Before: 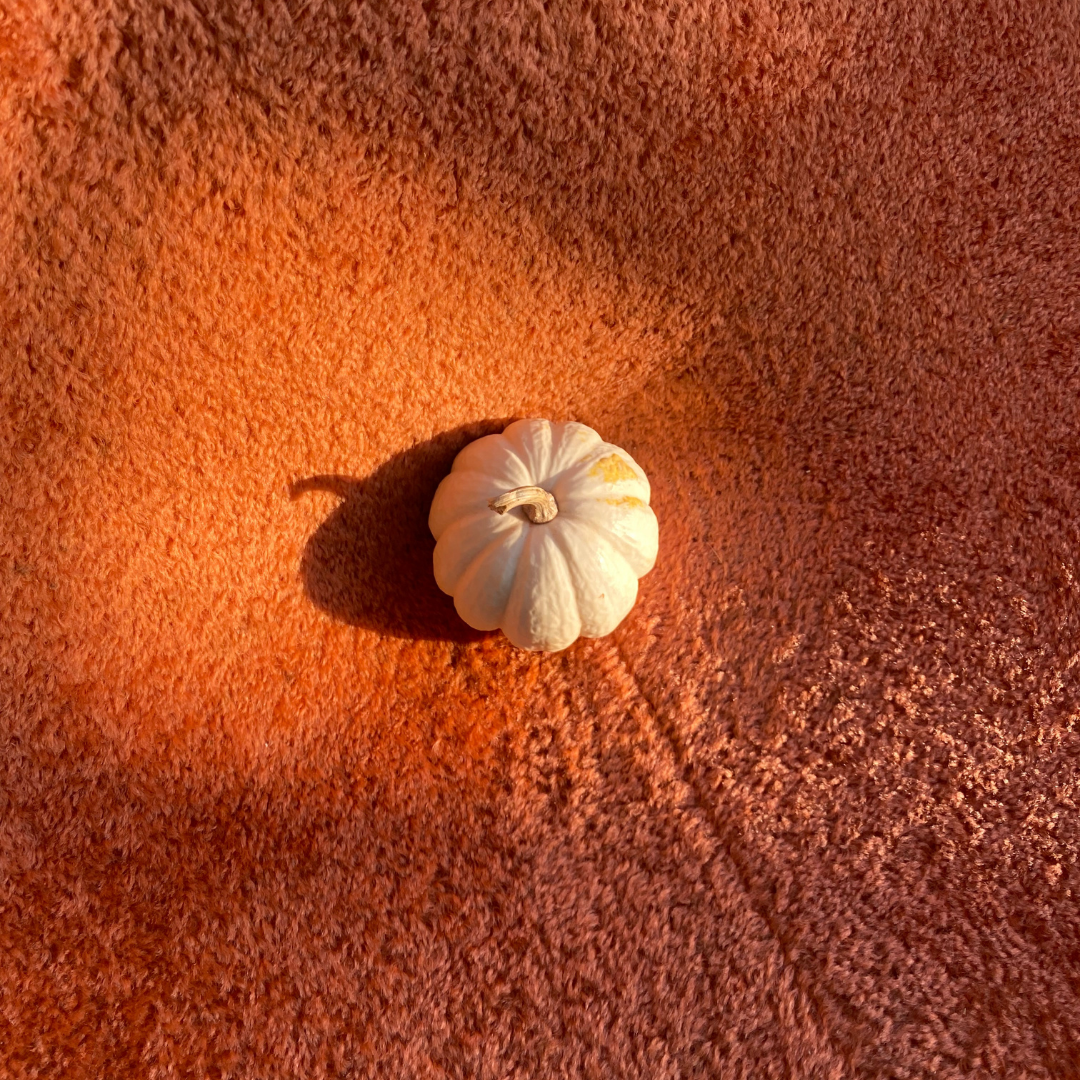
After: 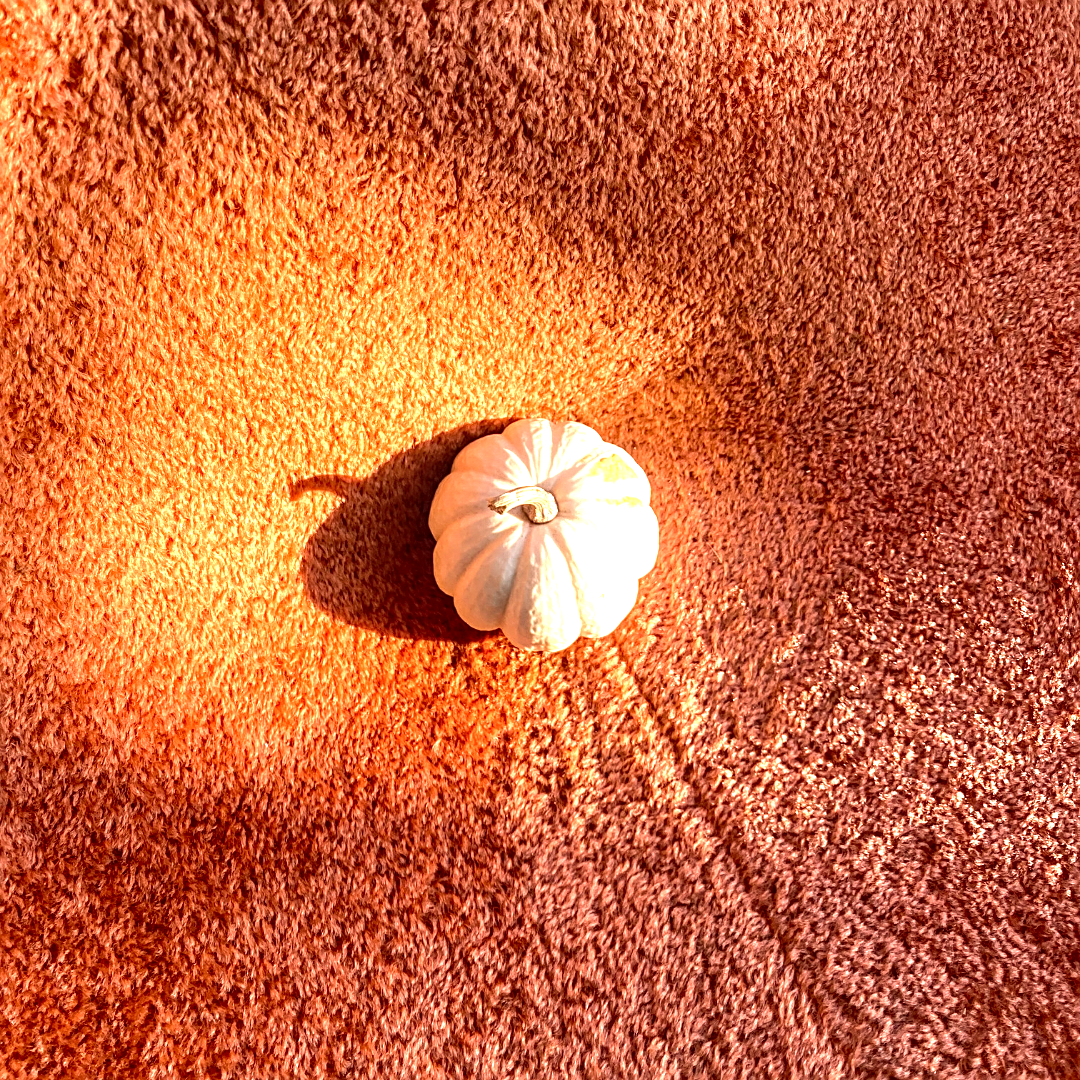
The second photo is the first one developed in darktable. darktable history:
local contrast: highlights 77%, shadows 56%, detail 175%, midtone range 0.431
sharpen: on, module defaults
exposure: black level correction 0, exposure 1.095 EV, compensate highlight preservation false
